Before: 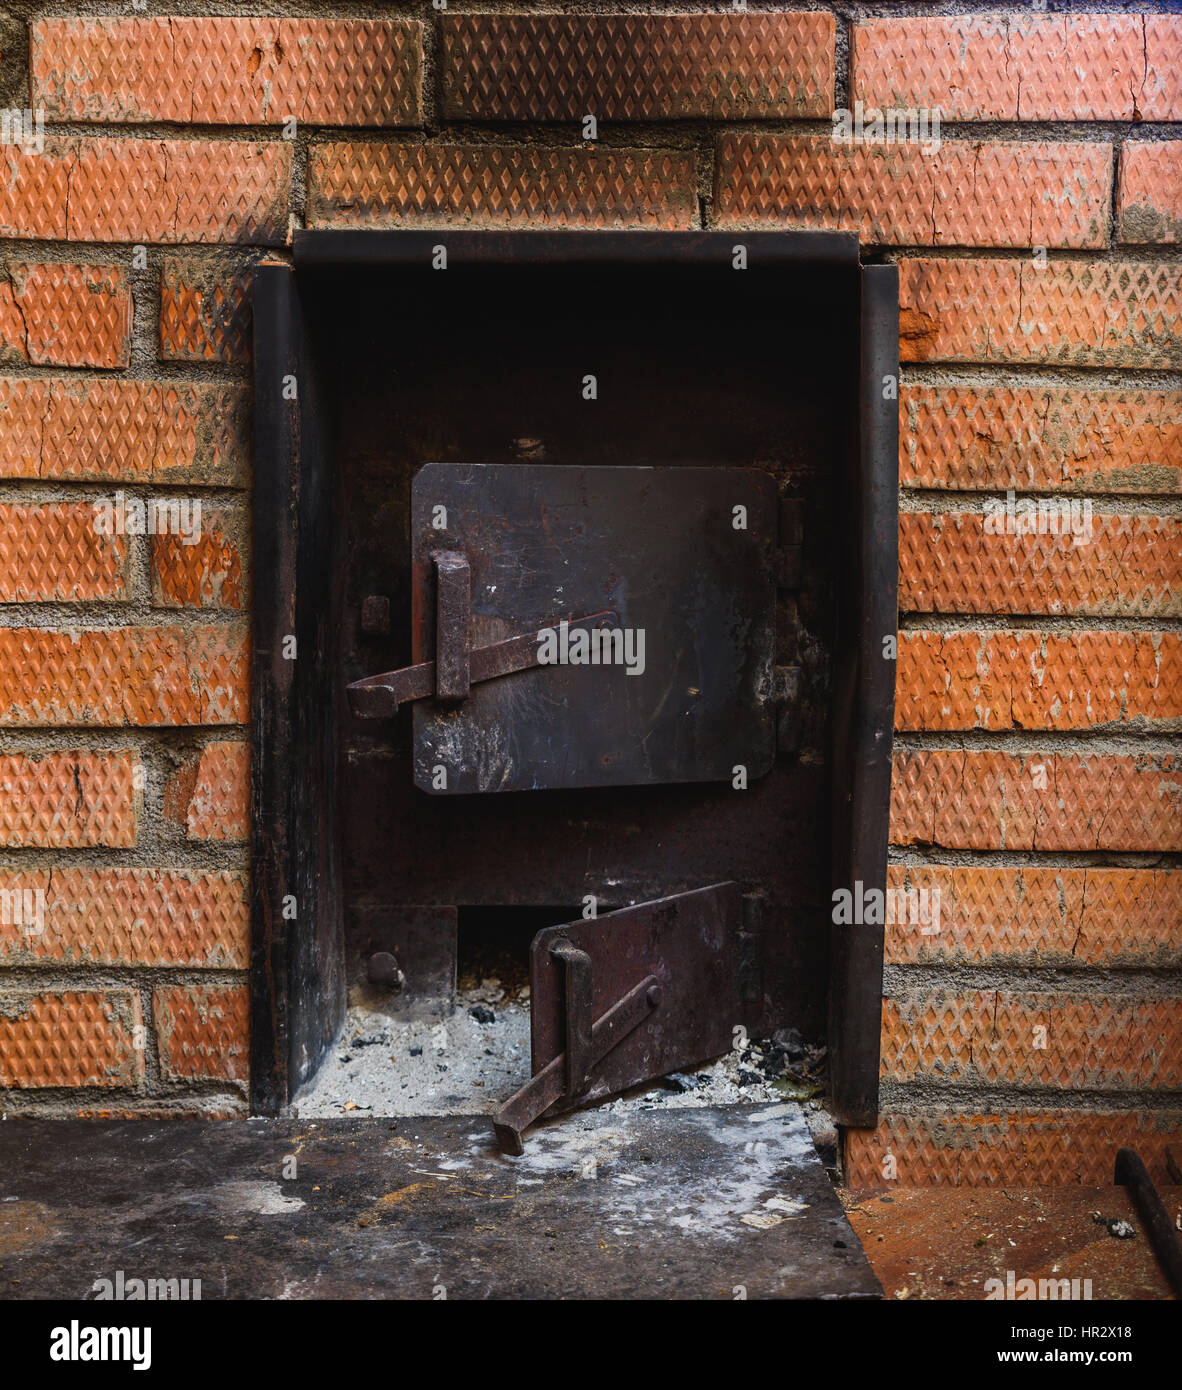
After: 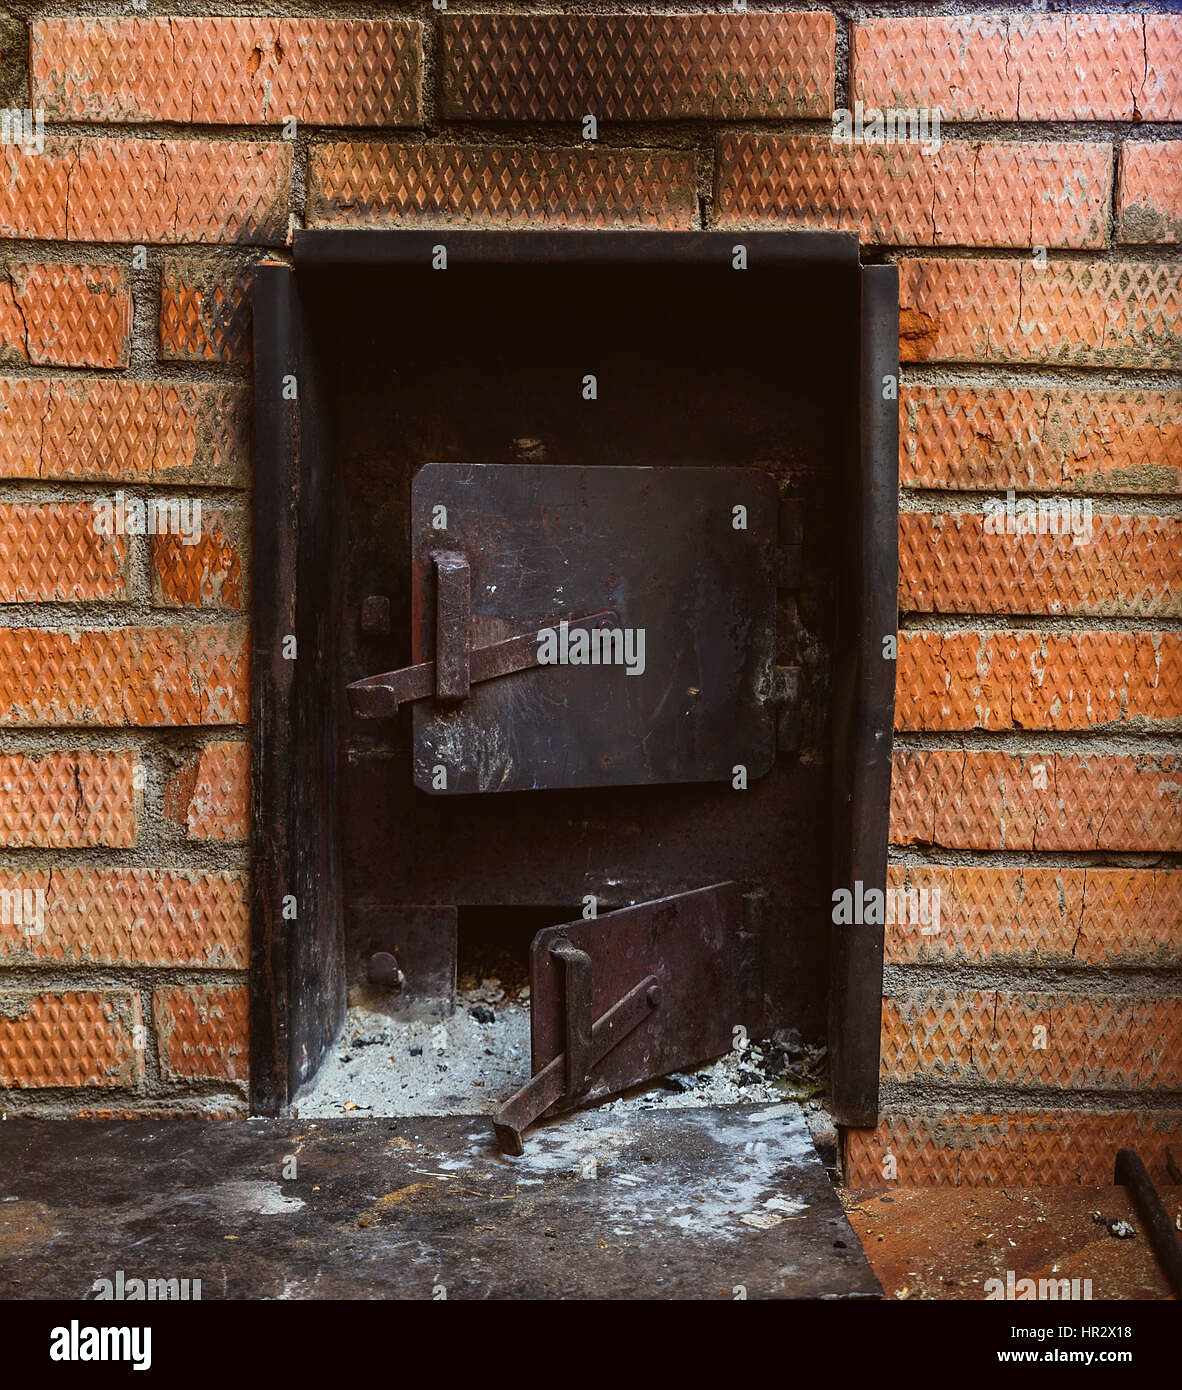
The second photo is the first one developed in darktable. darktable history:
sharpen: radius 0.998
color correction: highlights a* -5.1, highlights b* -3.45, shadows a* 3.92, shadows b* 4.47
exposure: exposure 0.127 EV, compensate highlight preservation false
